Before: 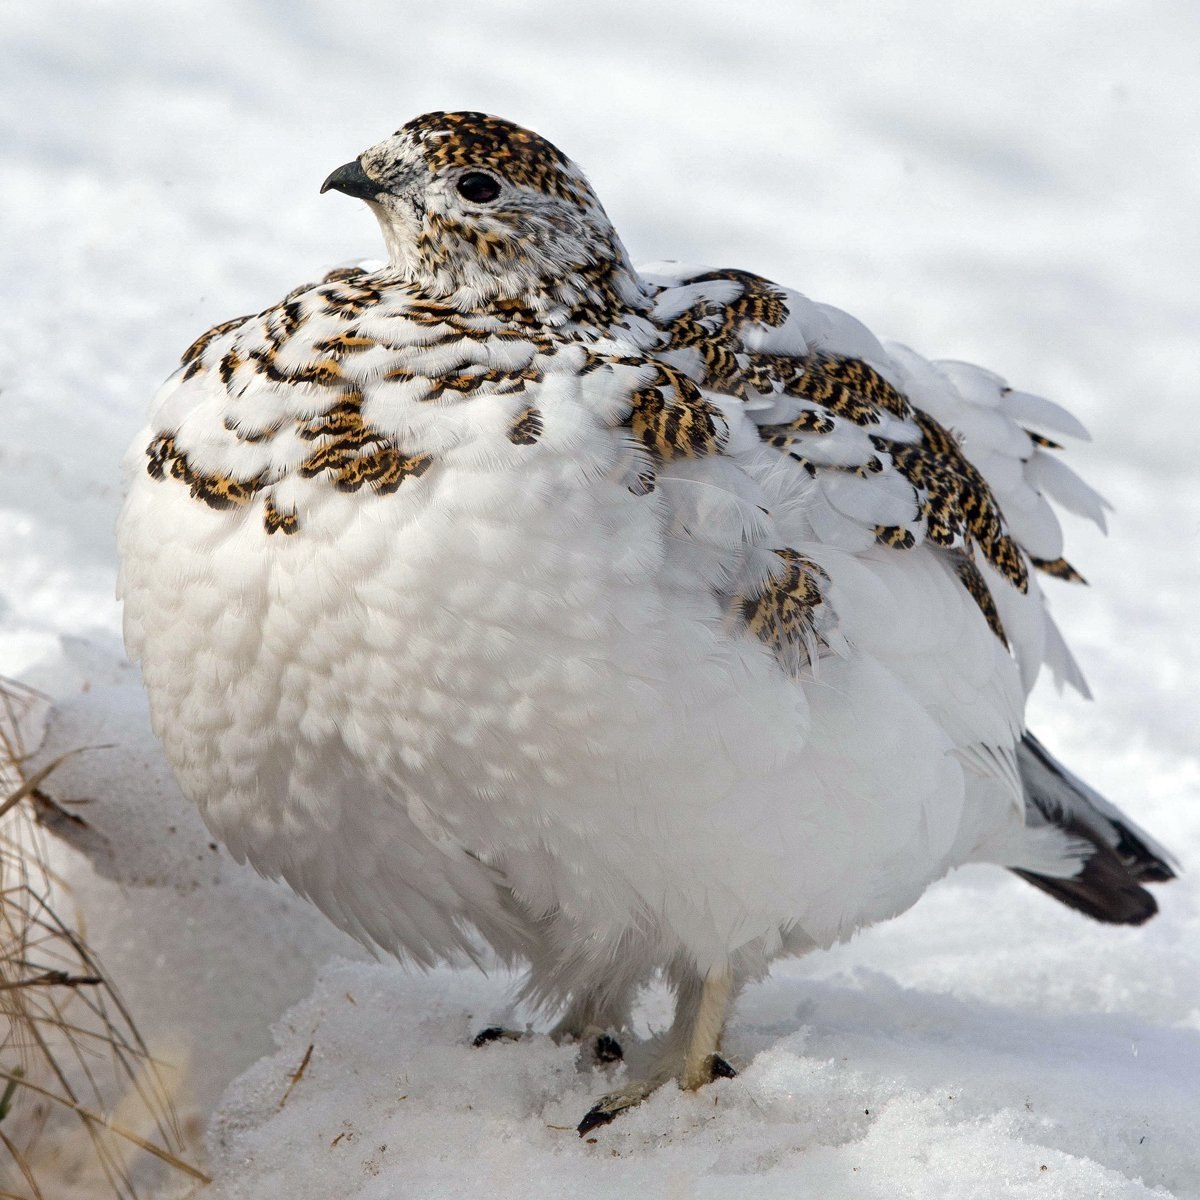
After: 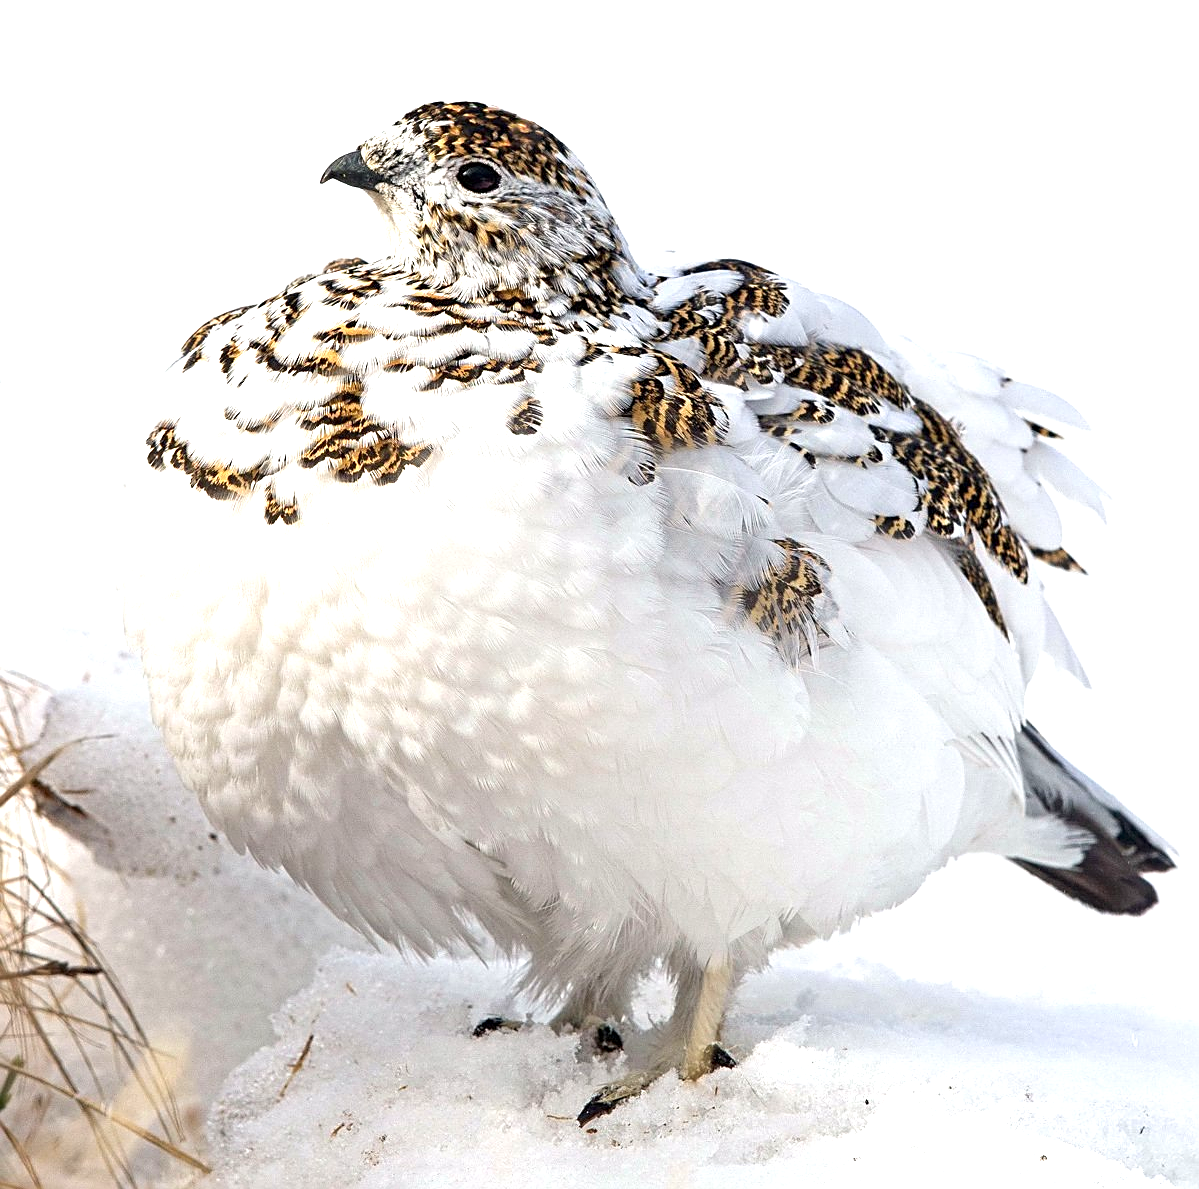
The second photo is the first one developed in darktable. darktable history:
exposure: exposure 1 EV, compensate exposure bias true, compensate highlight preservation false
crop: top 0.847%, right 0.062%
sharpen: on, module defaults
